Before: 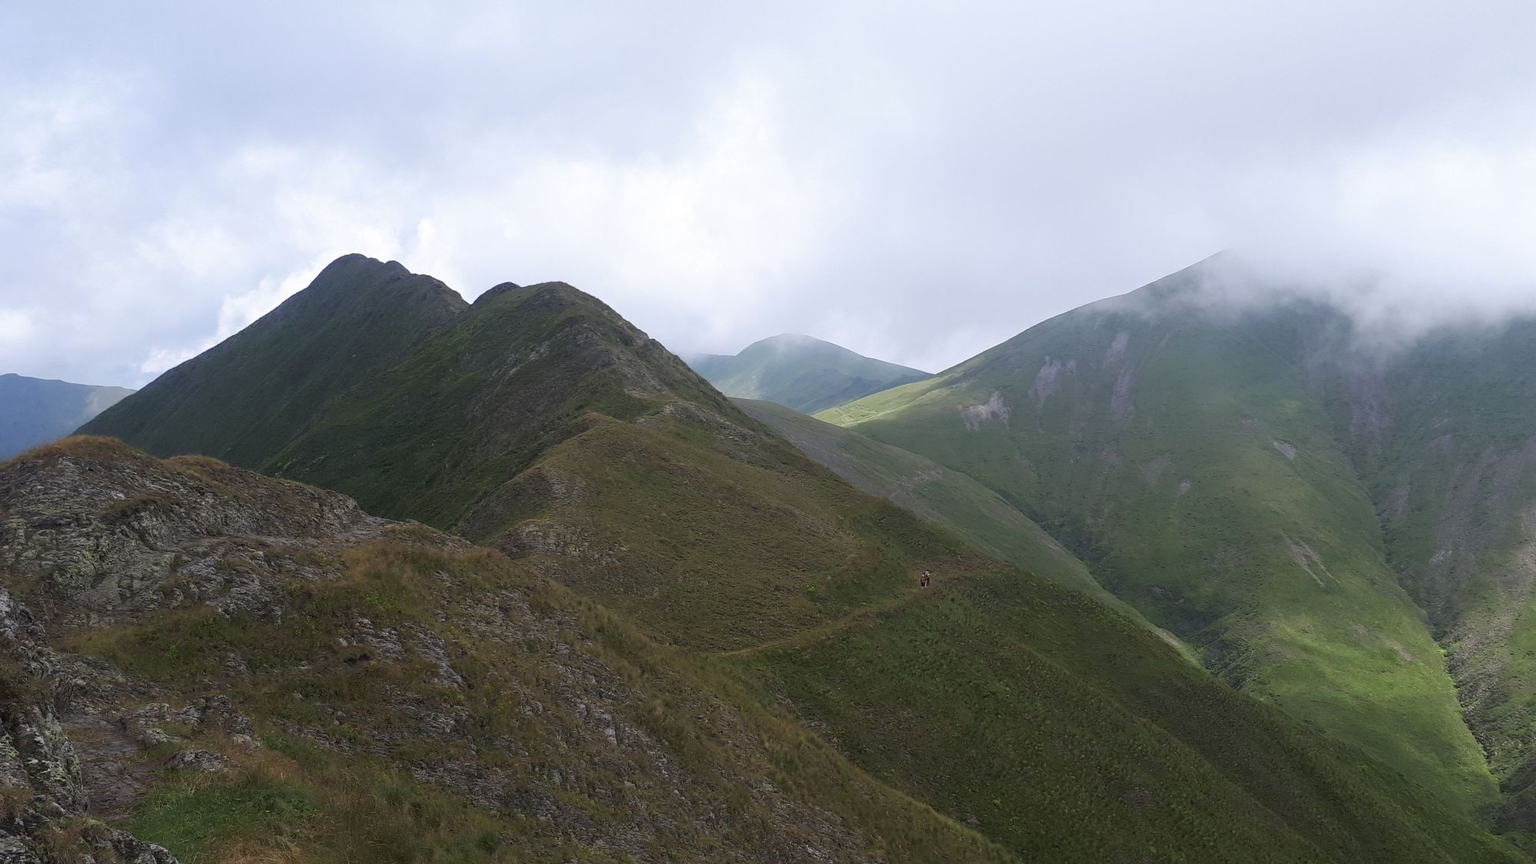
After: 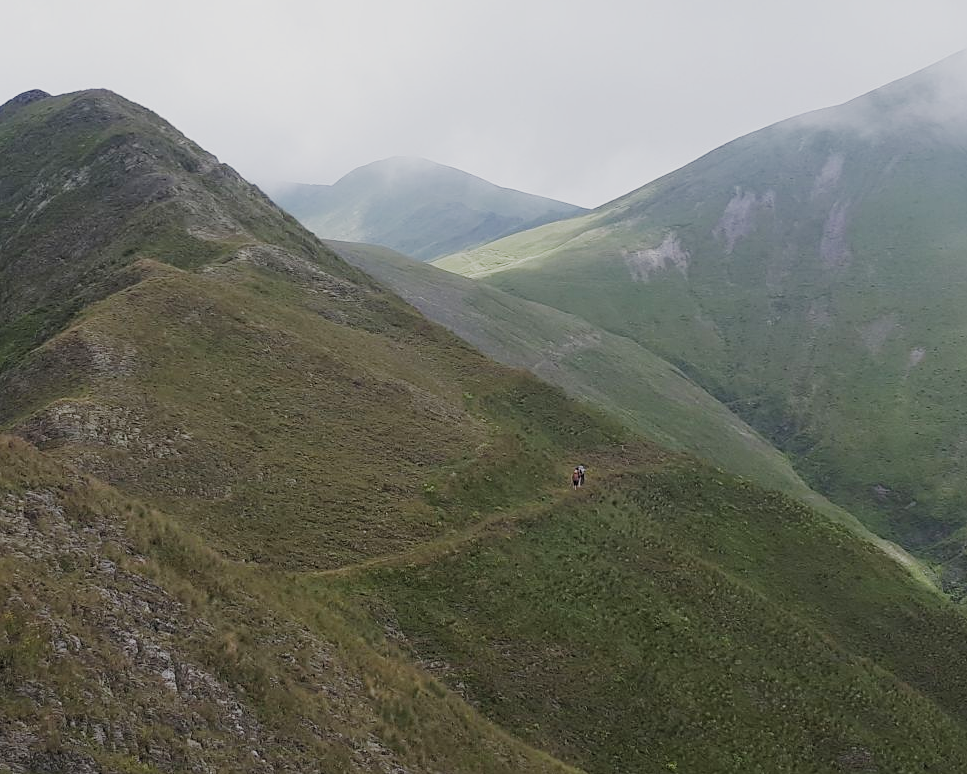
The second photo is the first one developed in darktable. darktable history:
filmic rgb: black relative exposure -7.65 EV, white relative exposure 4.56 EV, hardness 3.61, preserve chrominance no, color science v5 (2021), iterations of high-quality reconstruction 0, contrast in shadows safe, contrast in highlights safe
exposure: exposure 0.642 EV, compensate highlight preservation false
sharpen: amount 0.205
crop: left 31.341%, top 24.739%, right 20.284%, bottom 6.373%
contrast brightness saturation: saturation -0.092
